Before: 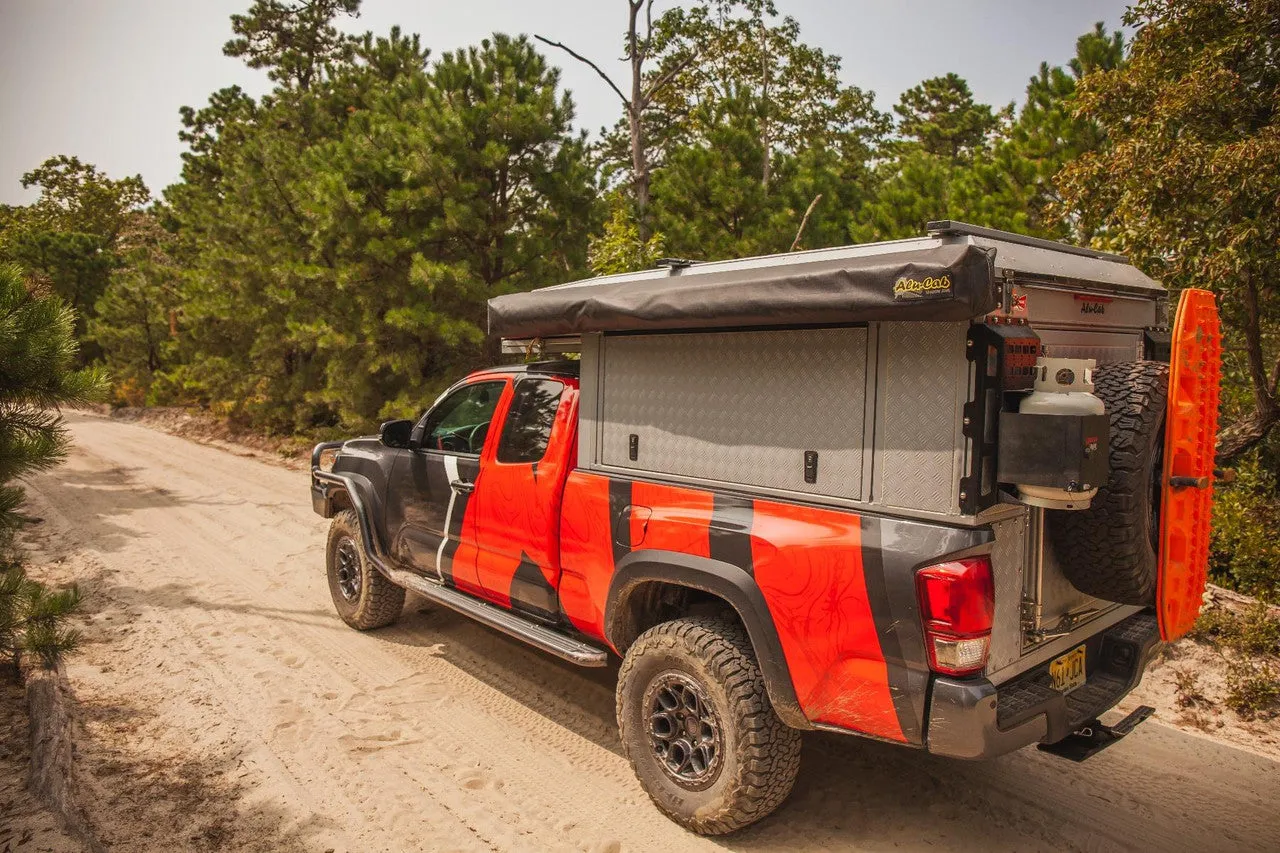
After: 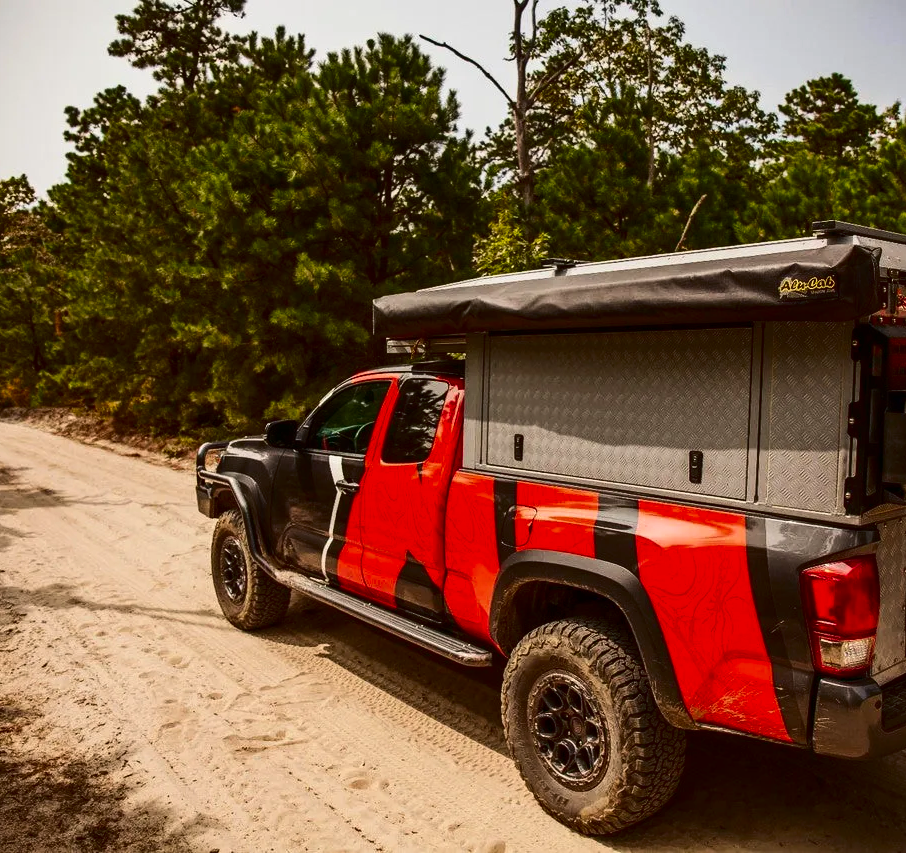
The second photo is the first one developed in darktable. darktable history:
crop and rotate: left 9.061%, right 20.142%
contrast brightness saturation: contrast 0.24, brightness -0.24, saturation 0.14
